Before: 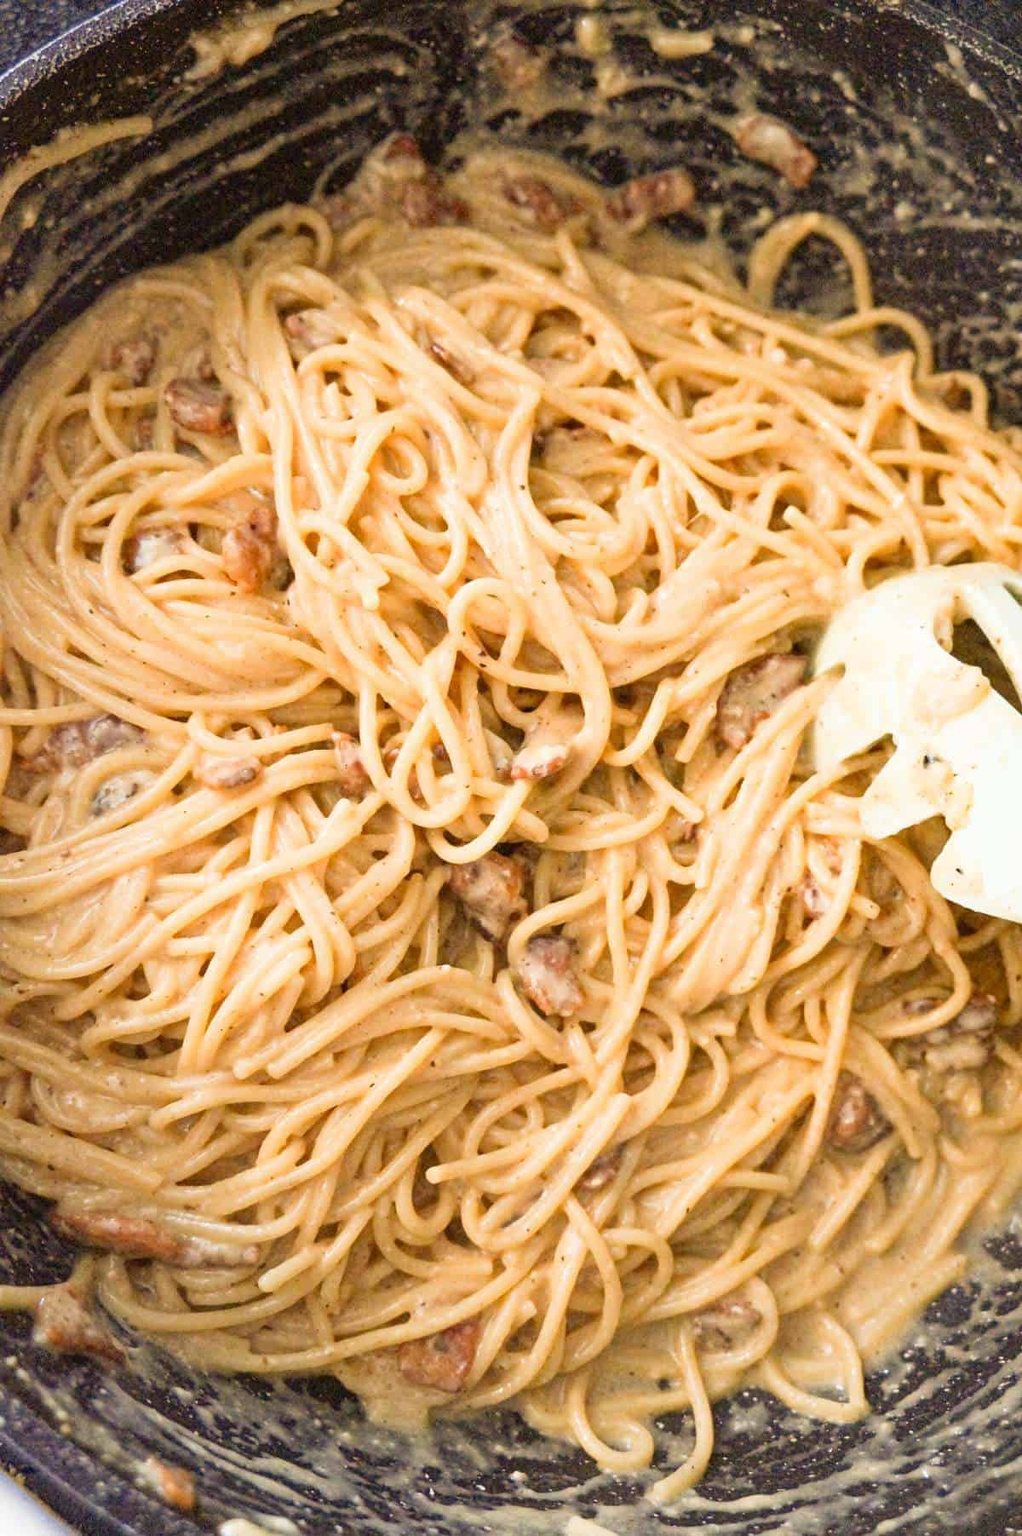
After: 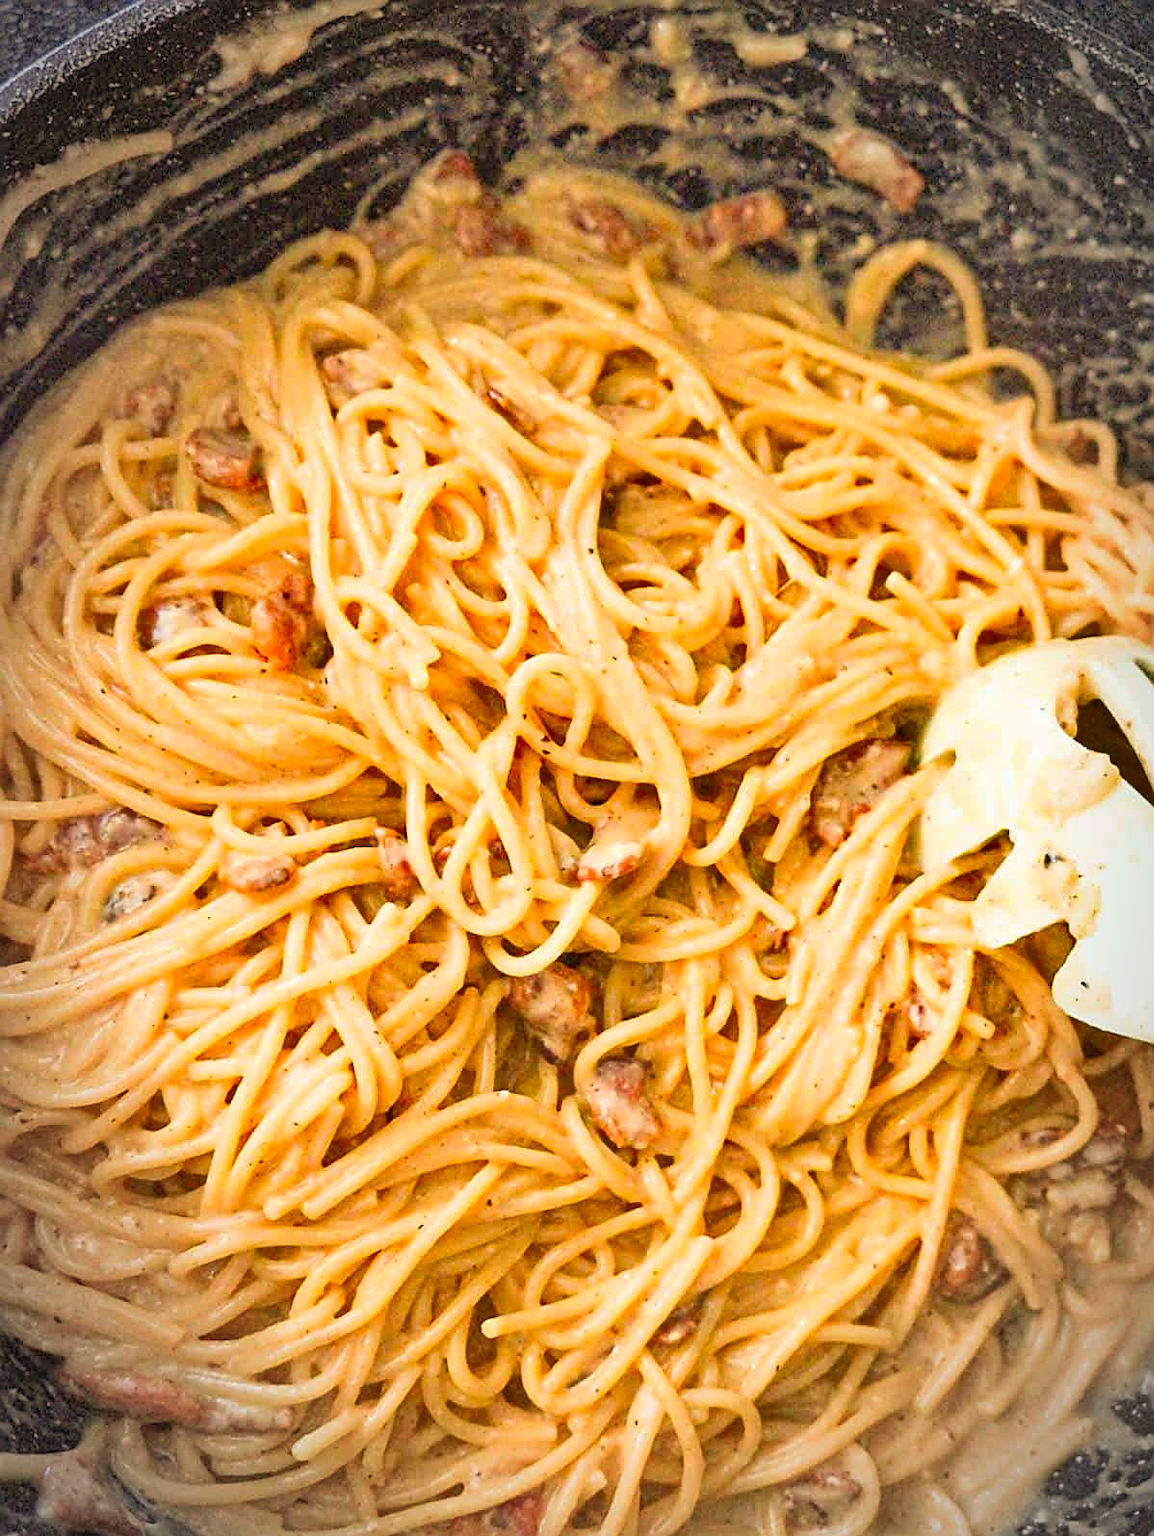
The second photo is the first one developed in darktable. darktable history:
crop and rotate: top 0%, bottom 11.498%
shadows and highlights: soften with gaussian
contrast brightness saturation: contrast 0.066, brightness 0.175, saturation 0.402
exposure: compensate highlight preservation false
levels: black 0.015%
sharpen: on, module defaults
vignetting: automatic ratio true
